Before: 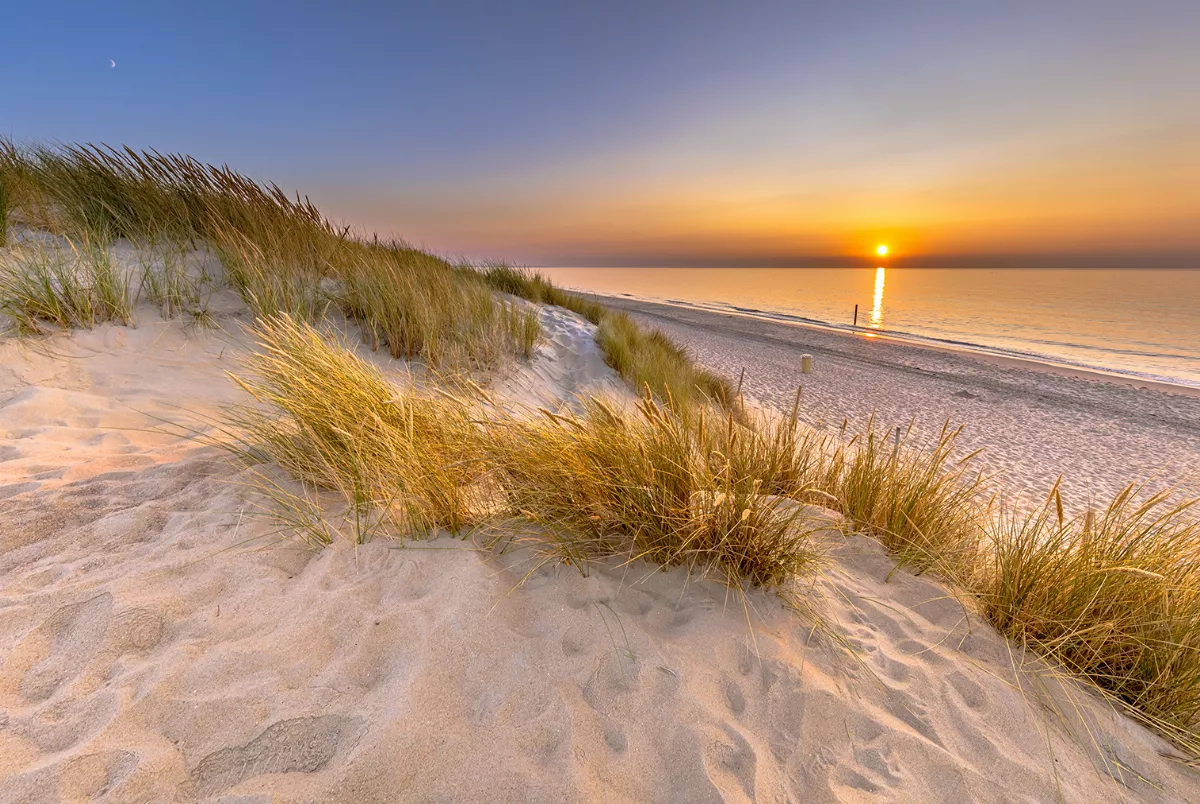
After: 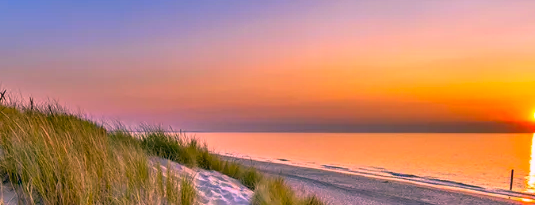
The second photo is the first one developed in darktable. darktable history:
crop: left 28.674%, top 16.844%, right 26.73%, bottom 57.65%
local contrast: on, module defaults
color correction: highlights a* 17.44, highlights b* 0.256, shadows a* -15.31, shadows b* -14.42, saturation 1.5
